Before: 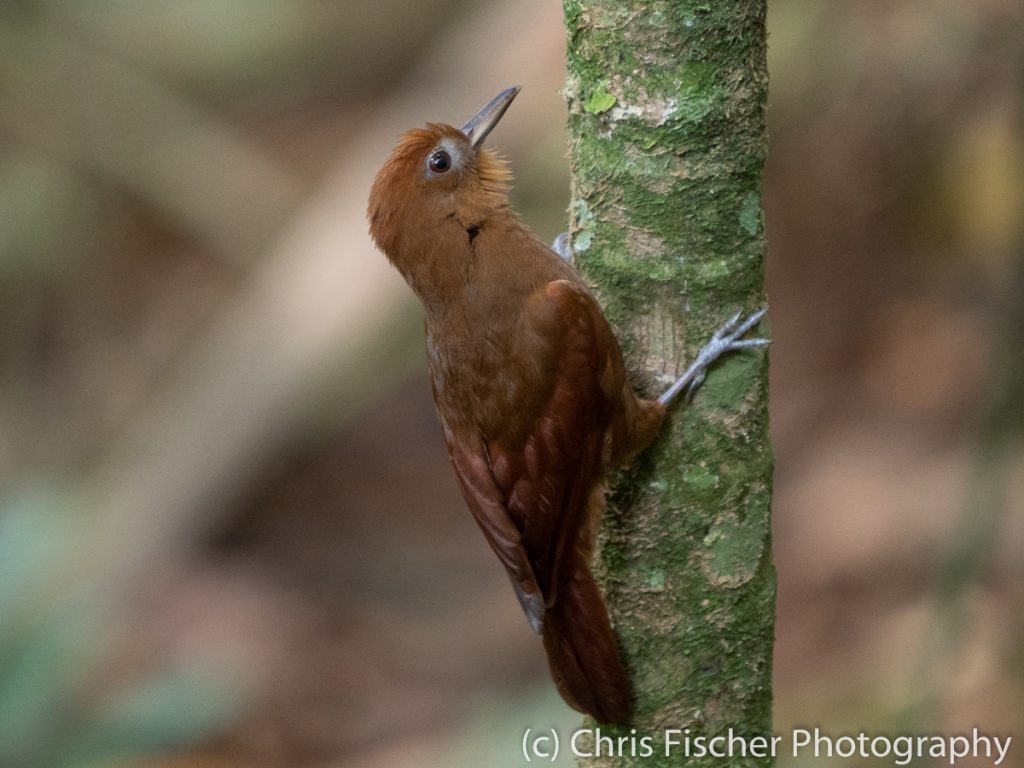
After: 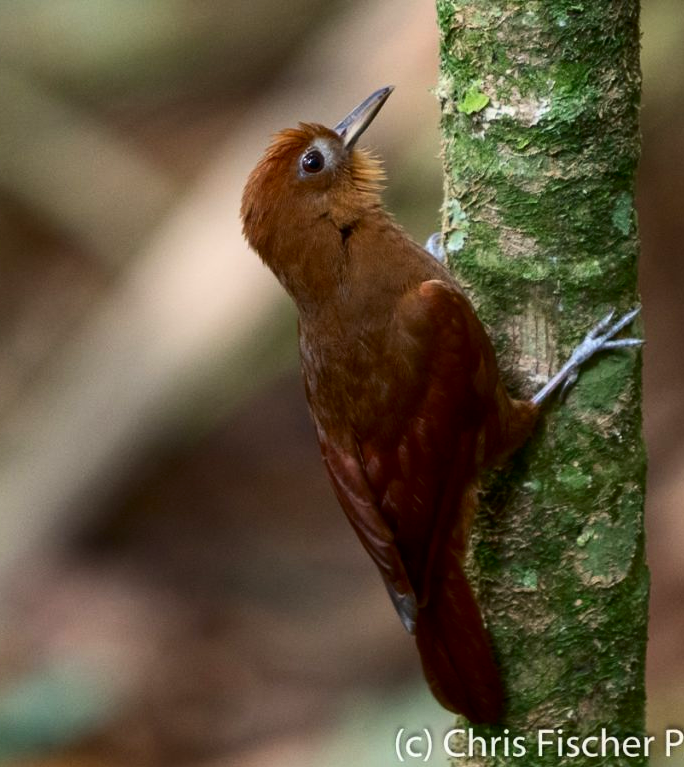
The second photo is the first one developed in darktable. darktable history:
exposure: exposure 0.203 EV, compensate exposure bias true, compensate highlight preservation false
contrast brightness saturation: contrast 0.211, brightness -0.1, saturation 0.205
crop and rotate: left 12.418%, right 20.725%
